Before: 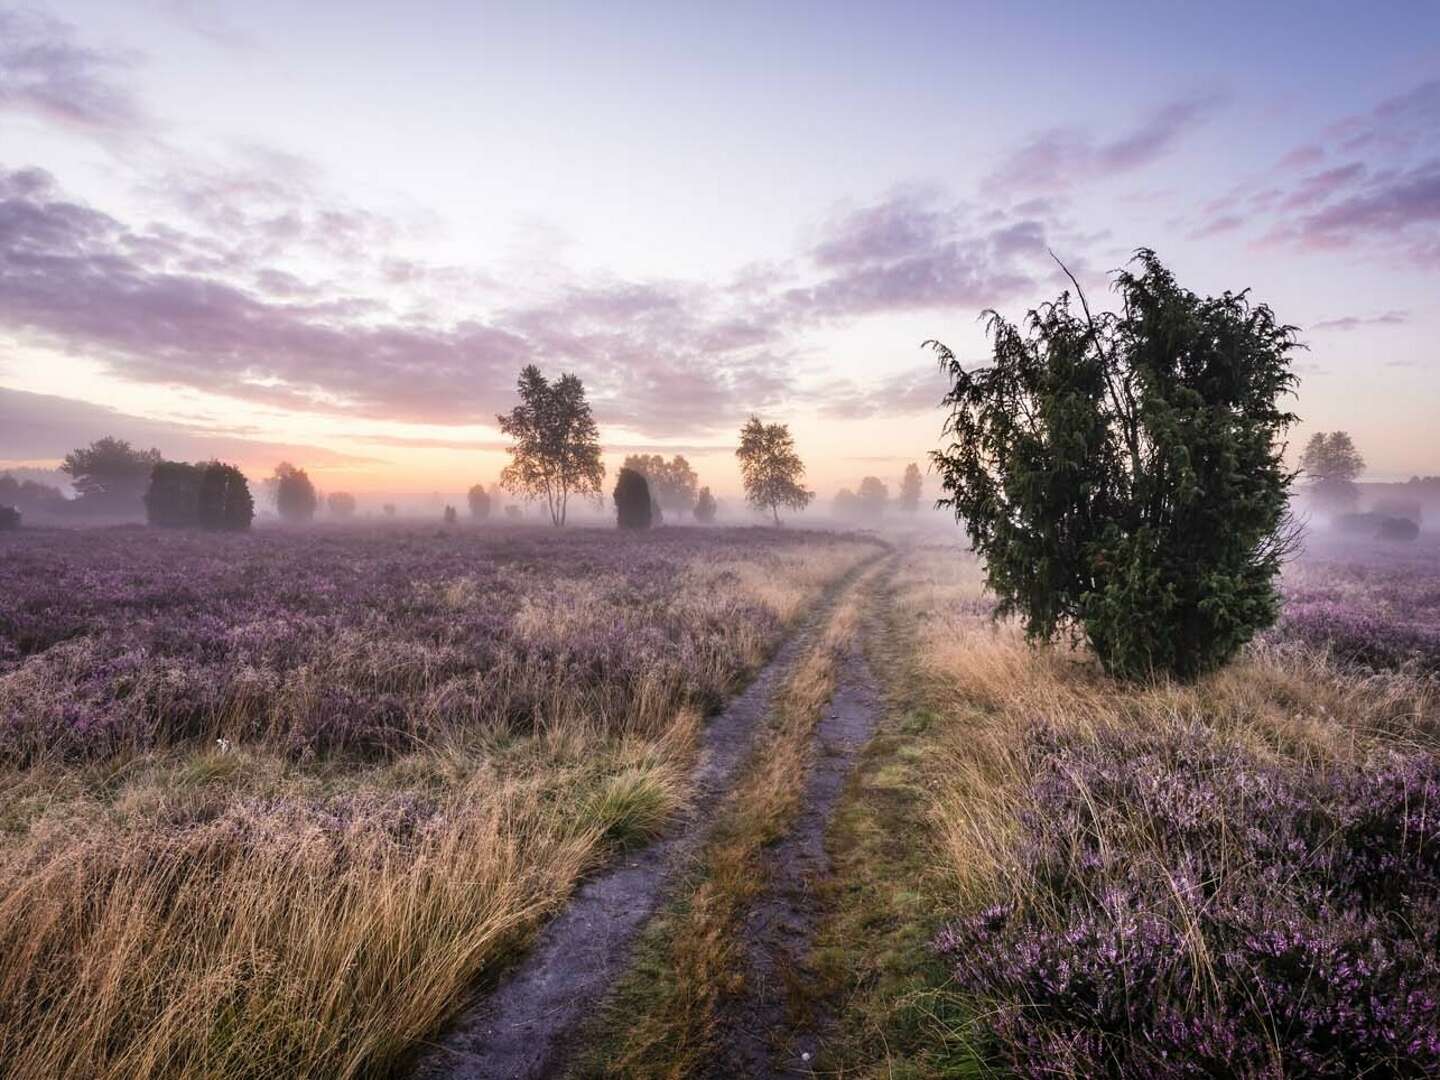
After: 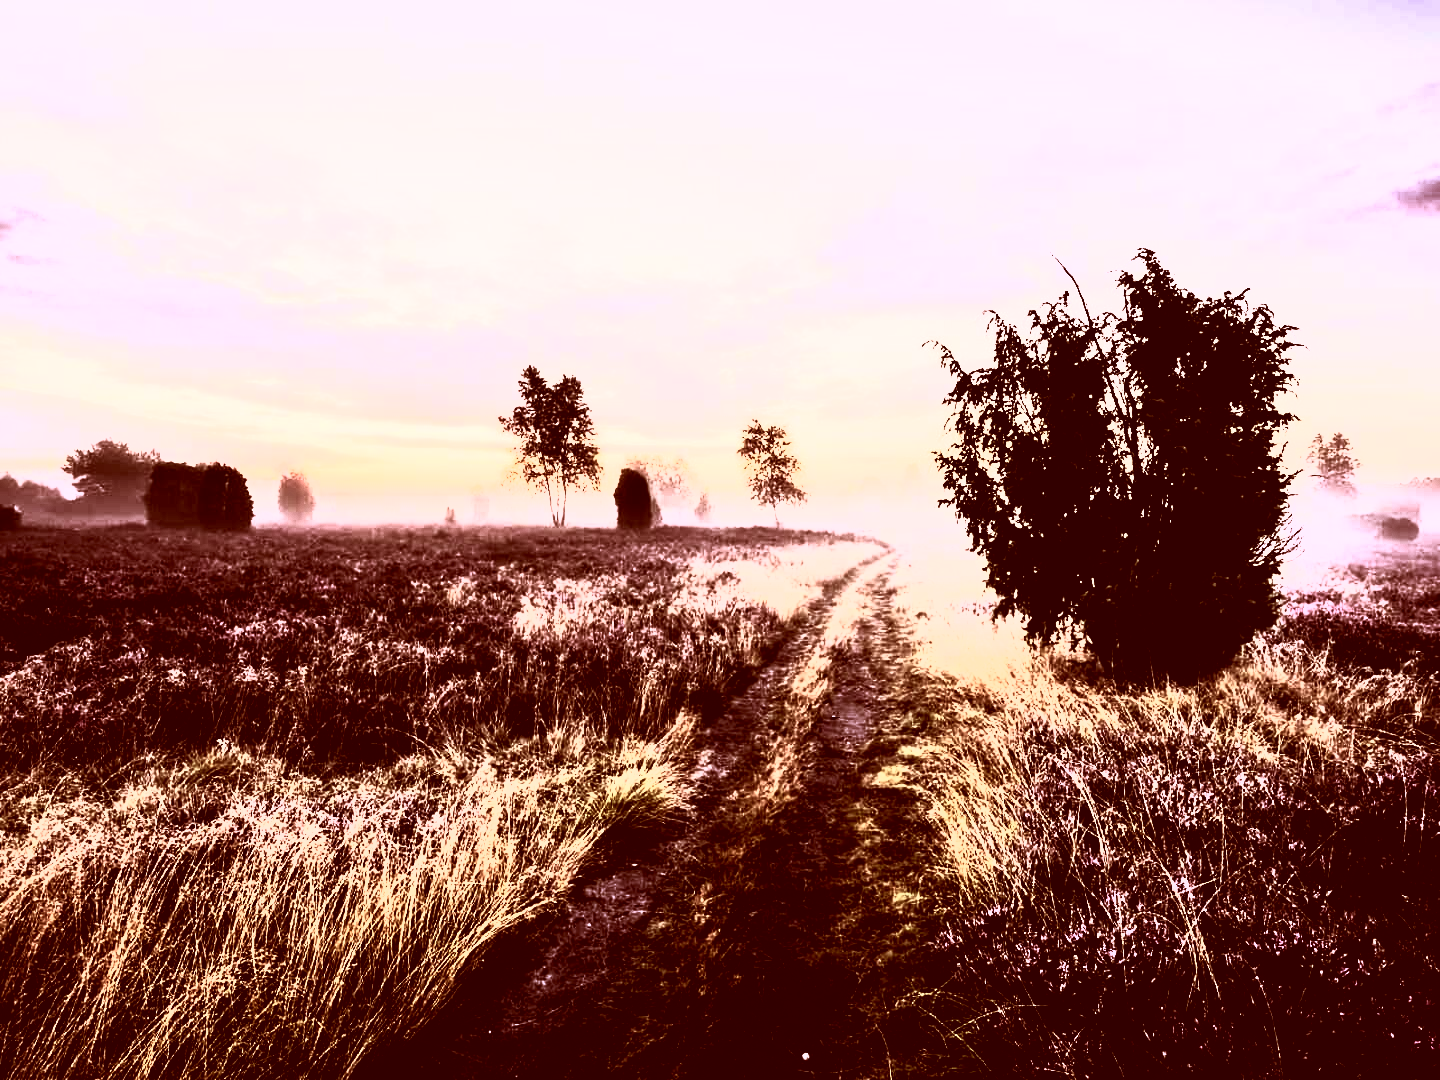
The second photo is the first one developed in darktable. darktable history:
color correction: highlights a* 9.11, highlights b* 8.5, shadows a* 39.53, shadows b* 39.22, saturation 0.775
tone curve: curves: ch0 [(0, 0) (0.003, 0.001) (0.011, 0.003) (0.025, 0.003) (0.044, 0.003) (0.069, 0.003) (0.1, 0.006) (0.136, 0.007) (0.177, 0.009) (0.224, 0.007) (0.277, 0.026) (0.335, 0.126) (0.399, 0.254) (0.468, 0.493) (0.543, 0.892) (0.623, 0.984) (0.709, 0.979) (0.801, 0.979) (0.898, 0.982) (1, 1)], color space Lab, linked channels, preserve colors none
